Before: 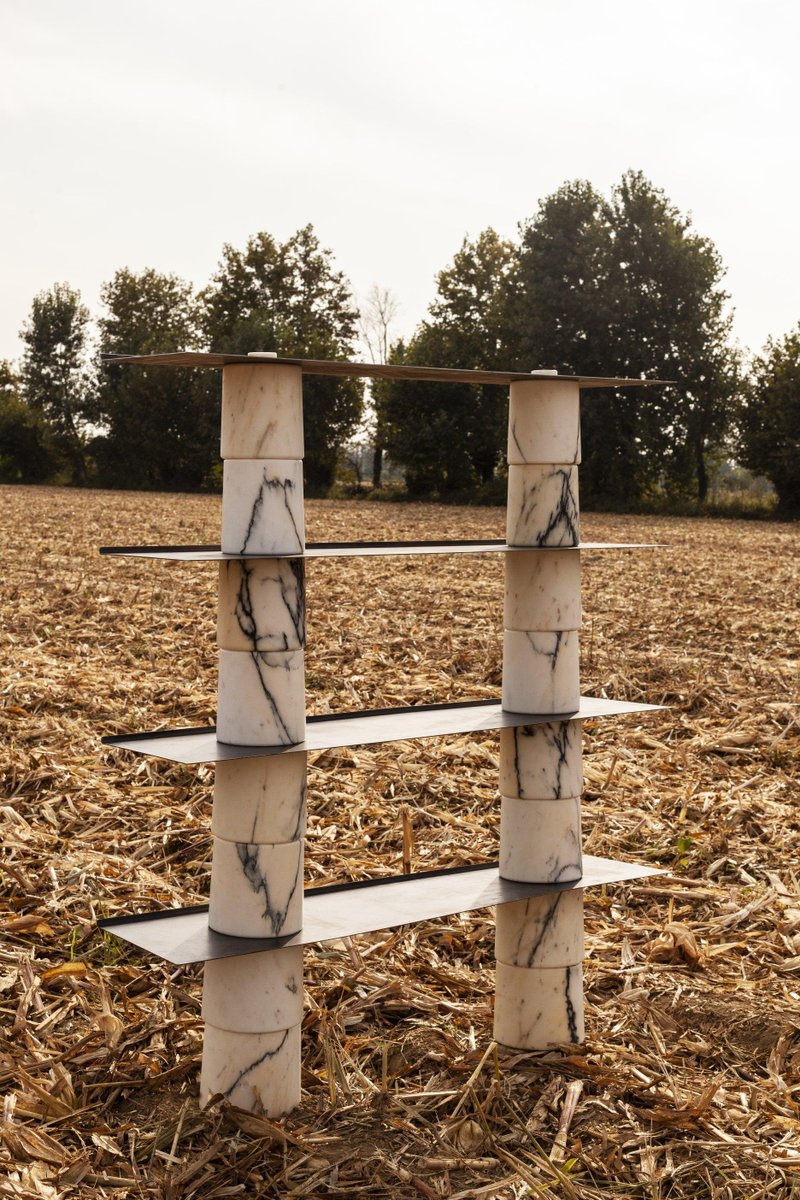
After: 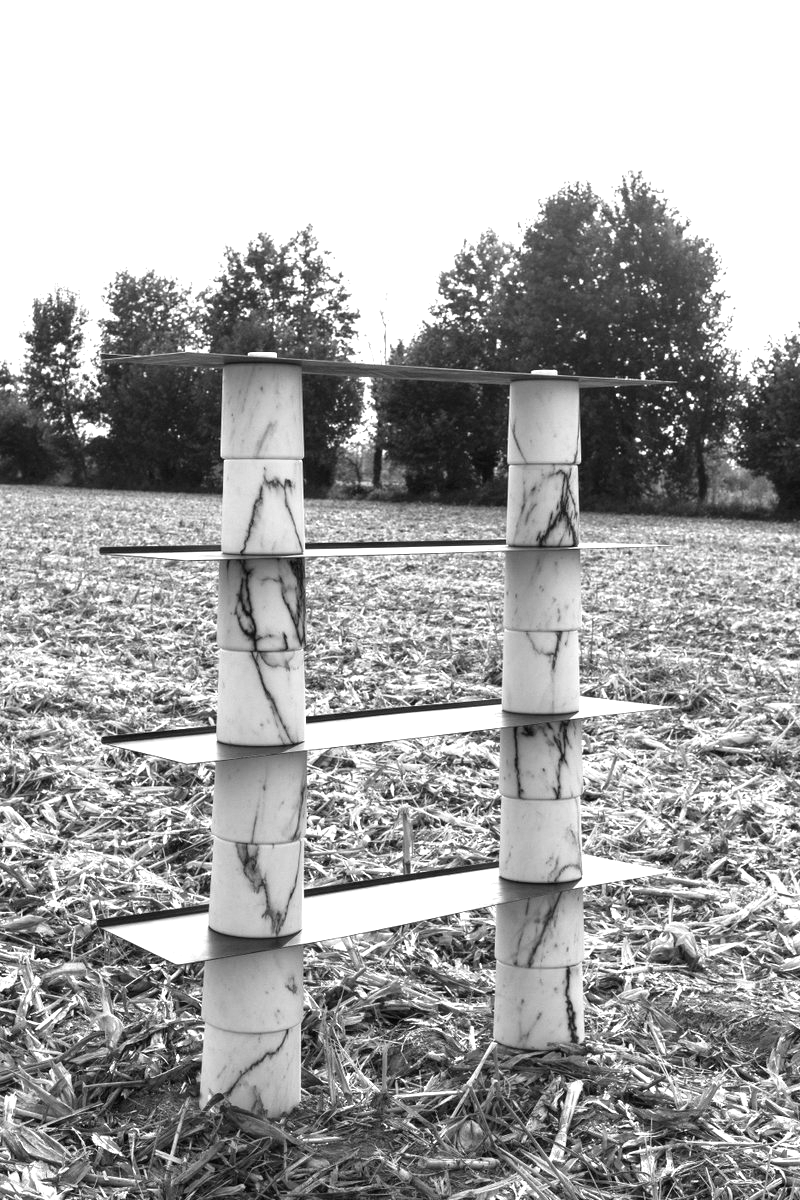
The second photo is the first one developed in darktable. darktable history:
exposure: black level correction 0, exposure 0.9 EV, compensate highlight preservation false
white balance: red 1.08, blue 0.791
monochrome: on, module defaults
